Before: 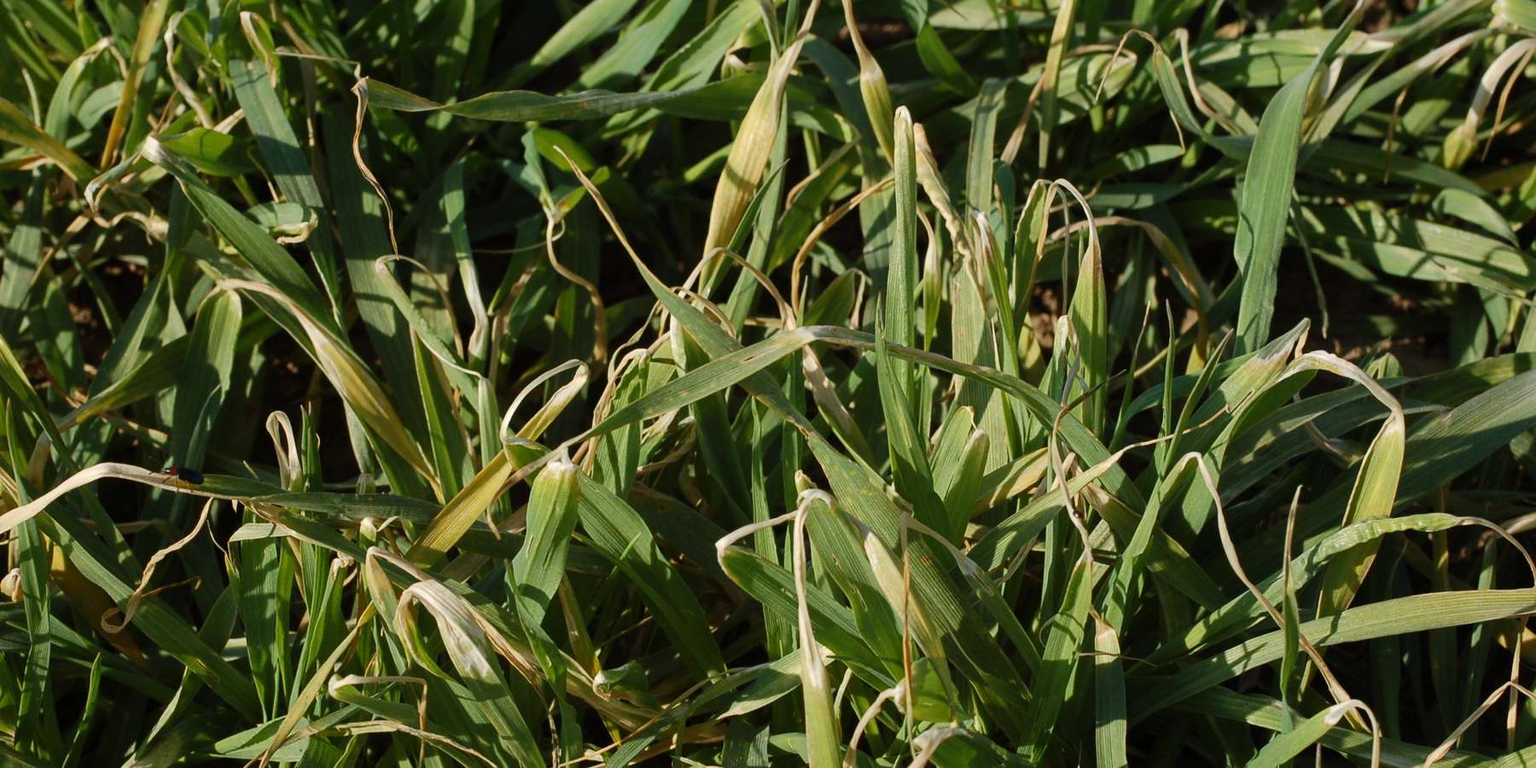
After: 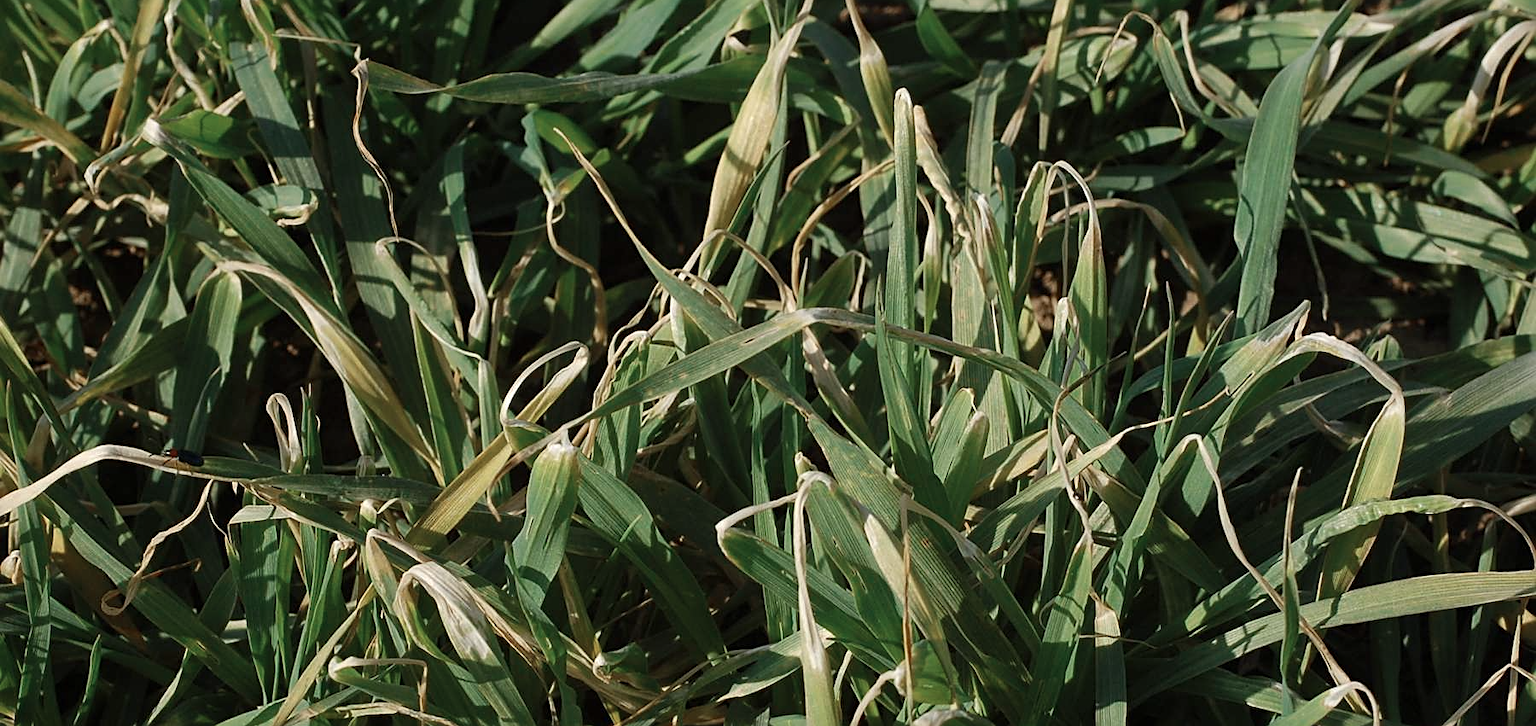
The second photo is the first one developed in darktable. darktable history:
crop and rotate: top 2.391%, bottom 3.018%
sharpen: on, module defaults
color zones: curves: ch0 [(0, 0.5) (0.125, 0.4) (0.25, 0.5) (0.375, 0.4) (0.5, 0.4) (0.625, 0.35) (0.75, 0.35) (0.875, 0.5)]; ch1 [(0, 0.35) (0.125, 0.45) (0.25, 0.35) (0.375, 0.35) (0.5, 0.35) (0.625, 0.35) (0.75, 0.45) (0.875, 0.35)]; ch2 [(0, 0.6) (0.125, 0.5) (0.25, 0.5) (0.375, 0.6) (0.5, 0.6) (0.625, 0.5) (0.75, 0.5) (0.875, 0.5)]
